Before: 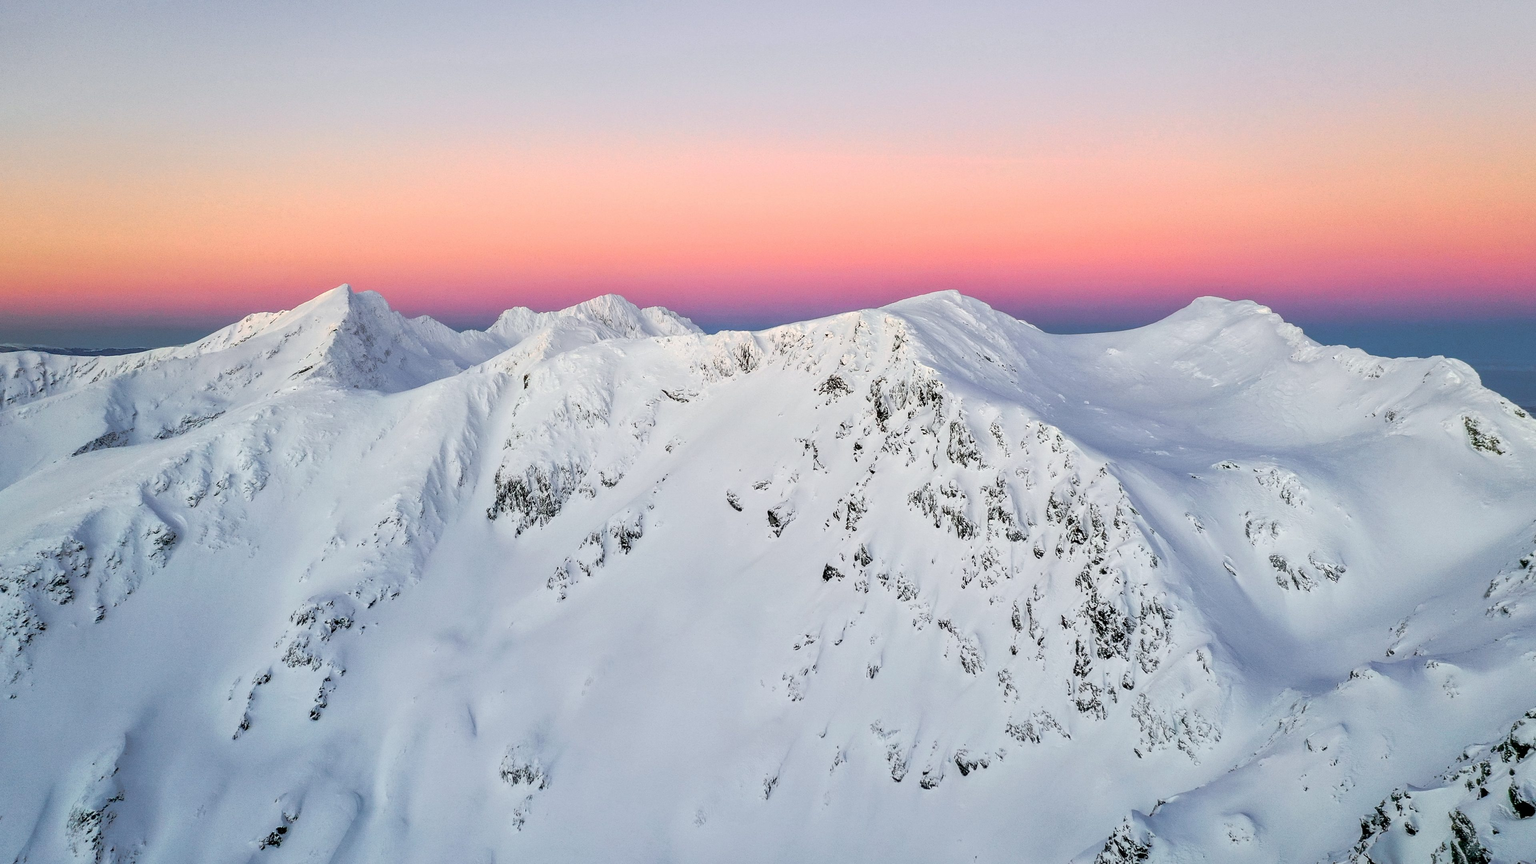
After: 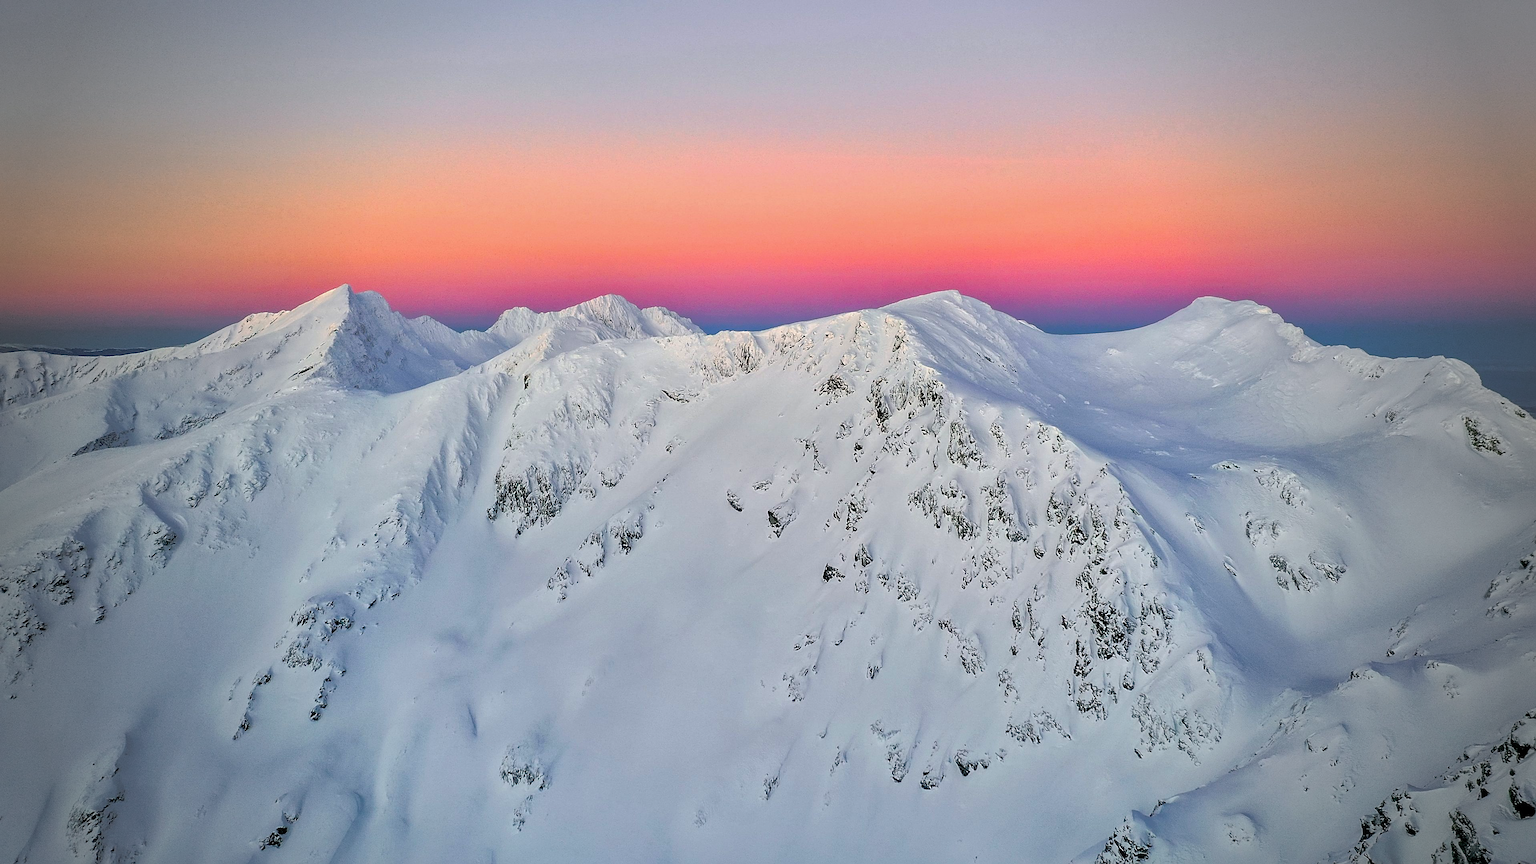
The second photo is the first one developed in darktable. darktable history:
shadows and highlights: on, module defaults
color balance rgb: shadows lift › chroma 2.037%, shadows lift › hue 215.31°, linear chroma grading › global chroma 4.991%, perceptual saturation grading › global saturation 30.187%, perceptual brilliance grading › global brilliance 2.176%, perceptual brilliance grading › highlights -3.79%
sharpen: on, module defaults
vignetting: fall-off start 64.92%, width/height ratio 0.877
